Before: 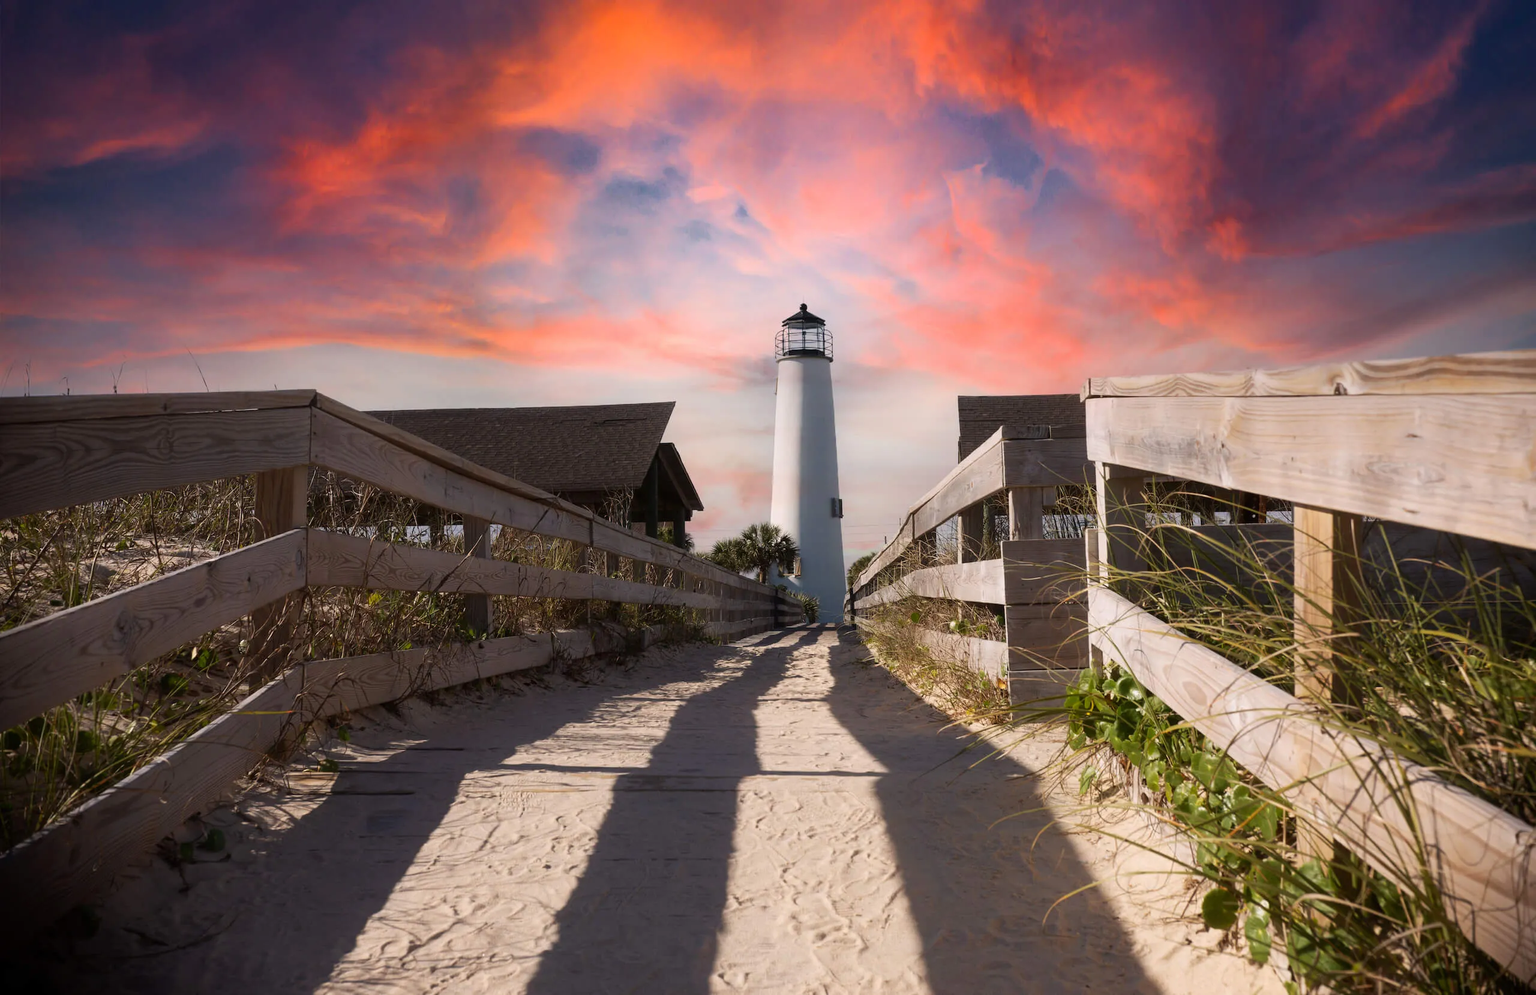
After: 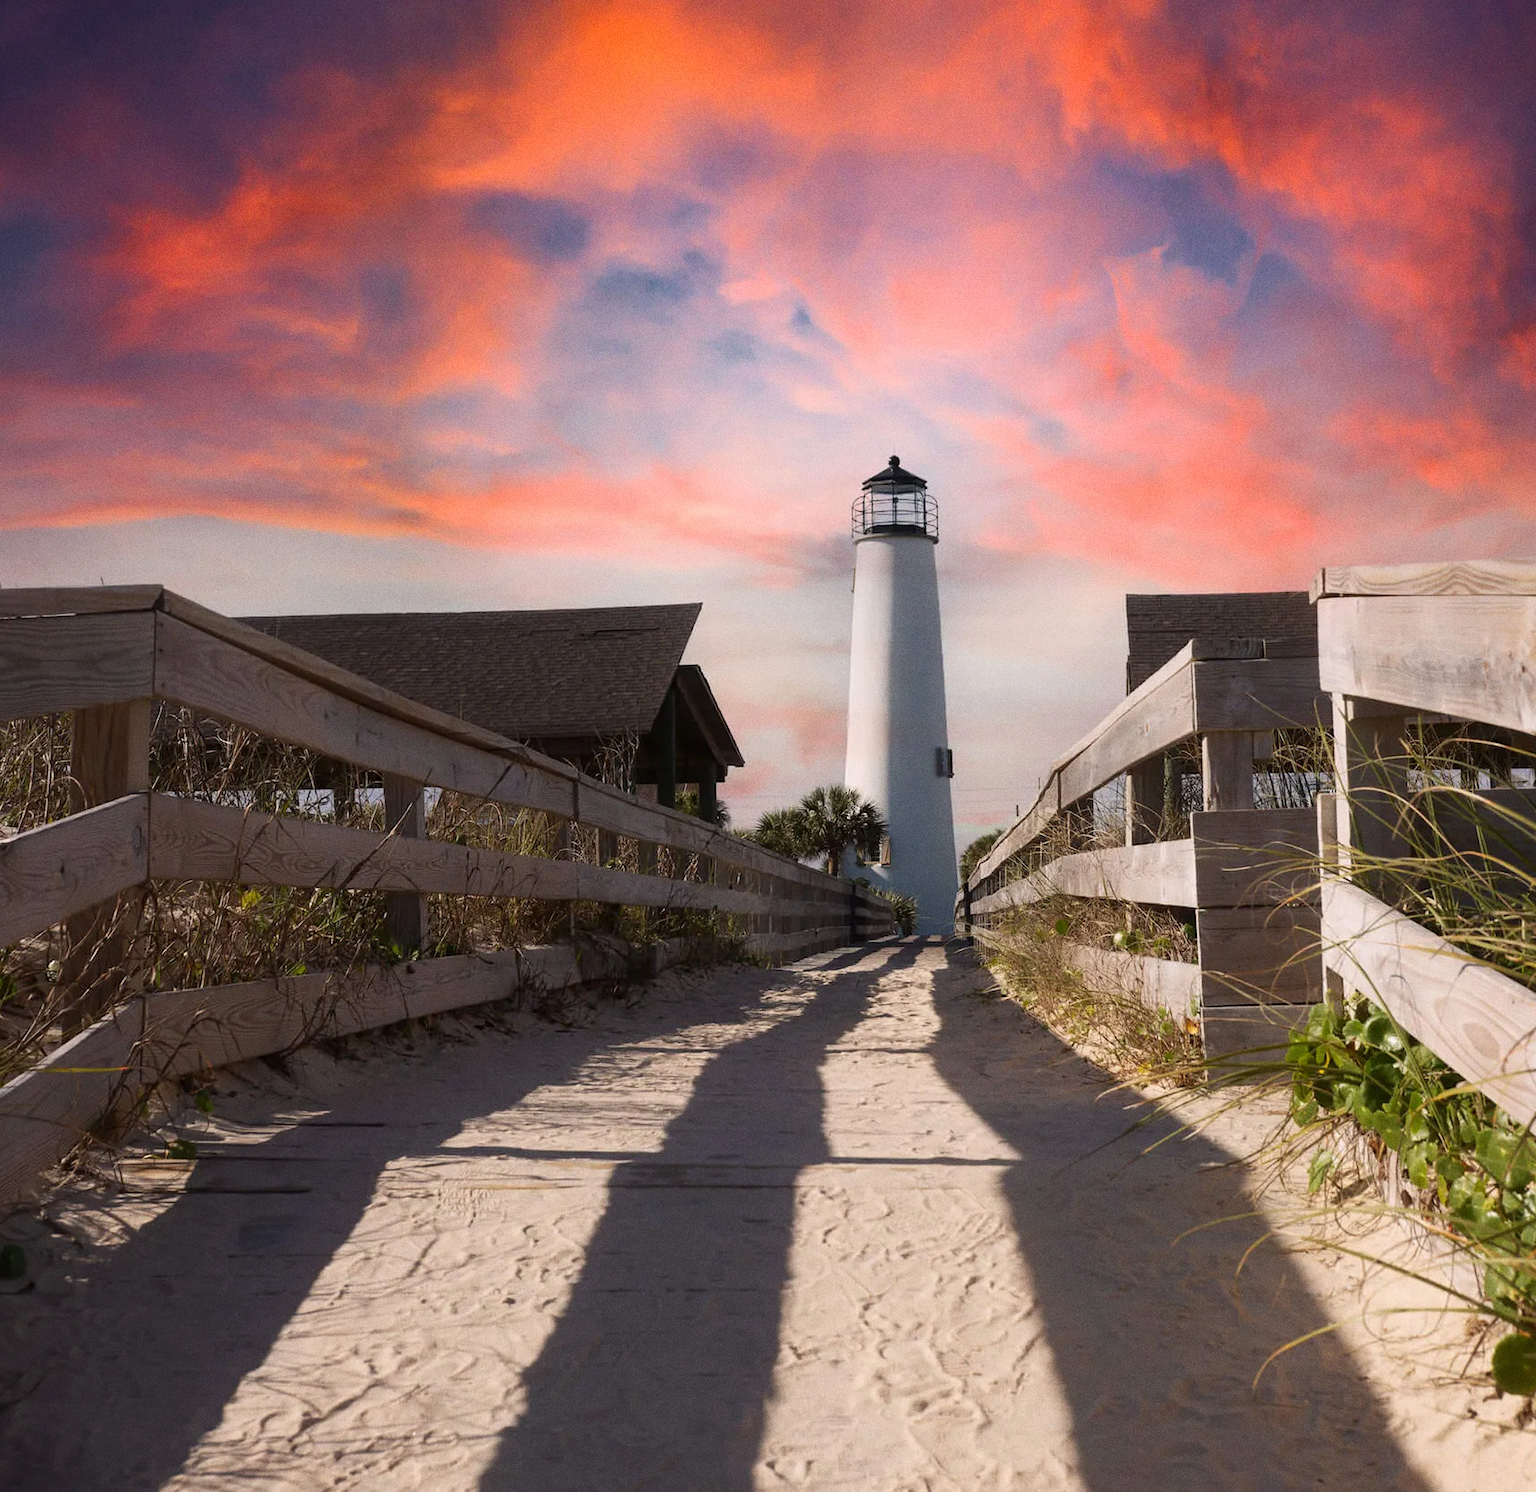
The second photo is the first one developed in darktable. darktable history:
crop and rotate: left 13.537%, right 19.796%
grain: coarseness 0.09 ISO
